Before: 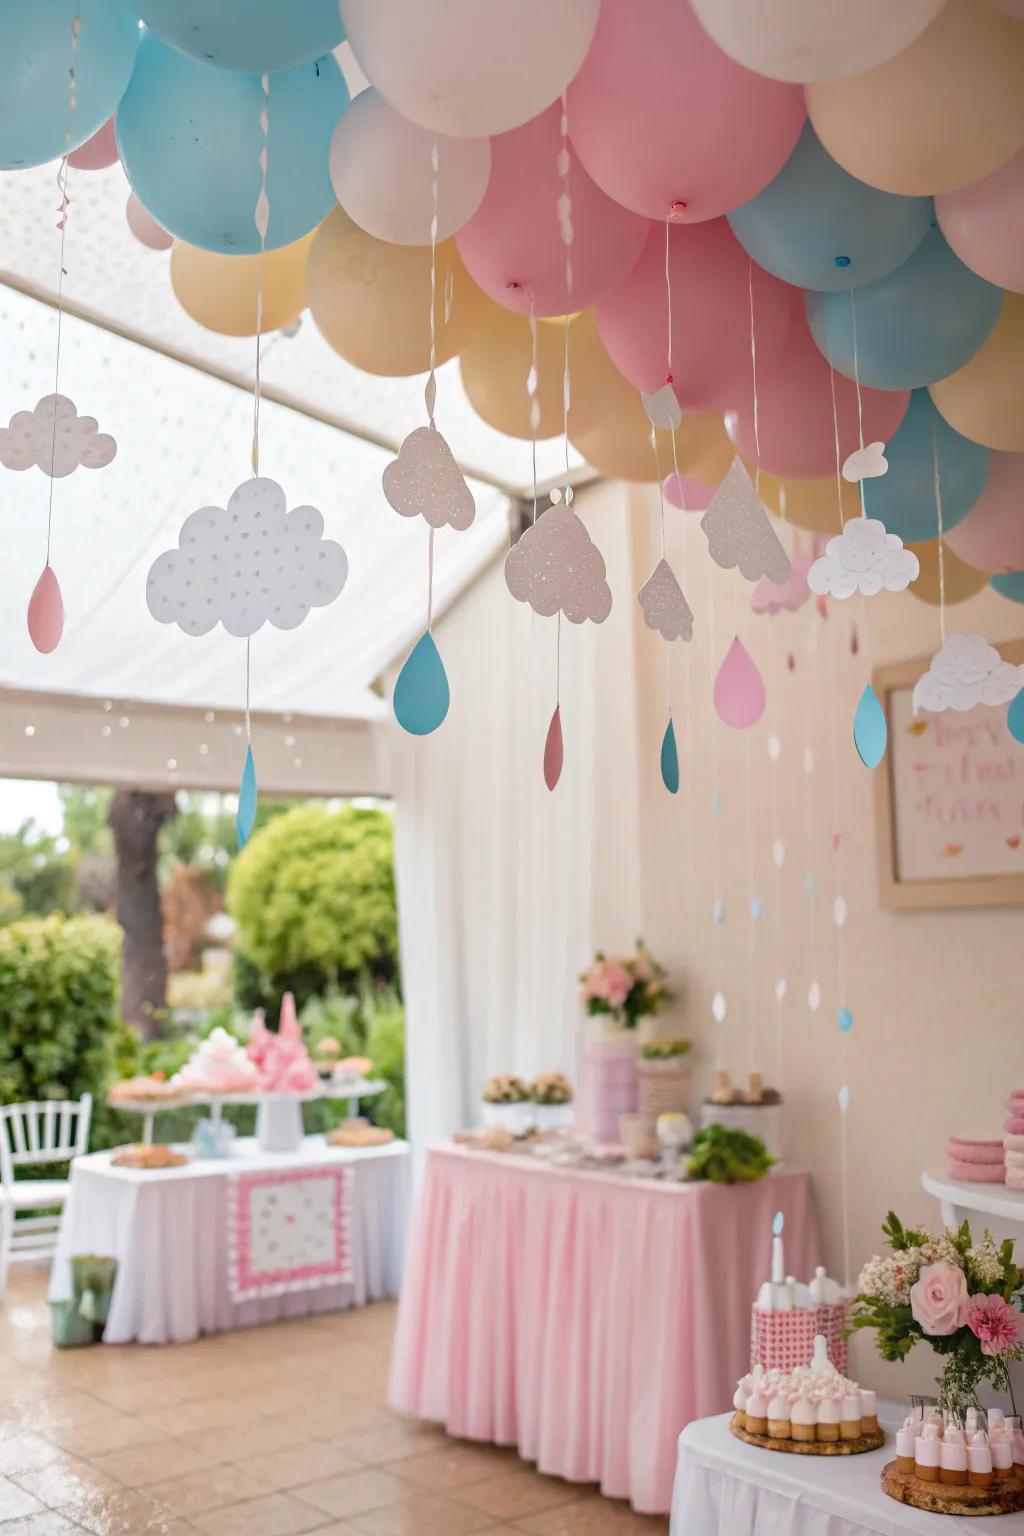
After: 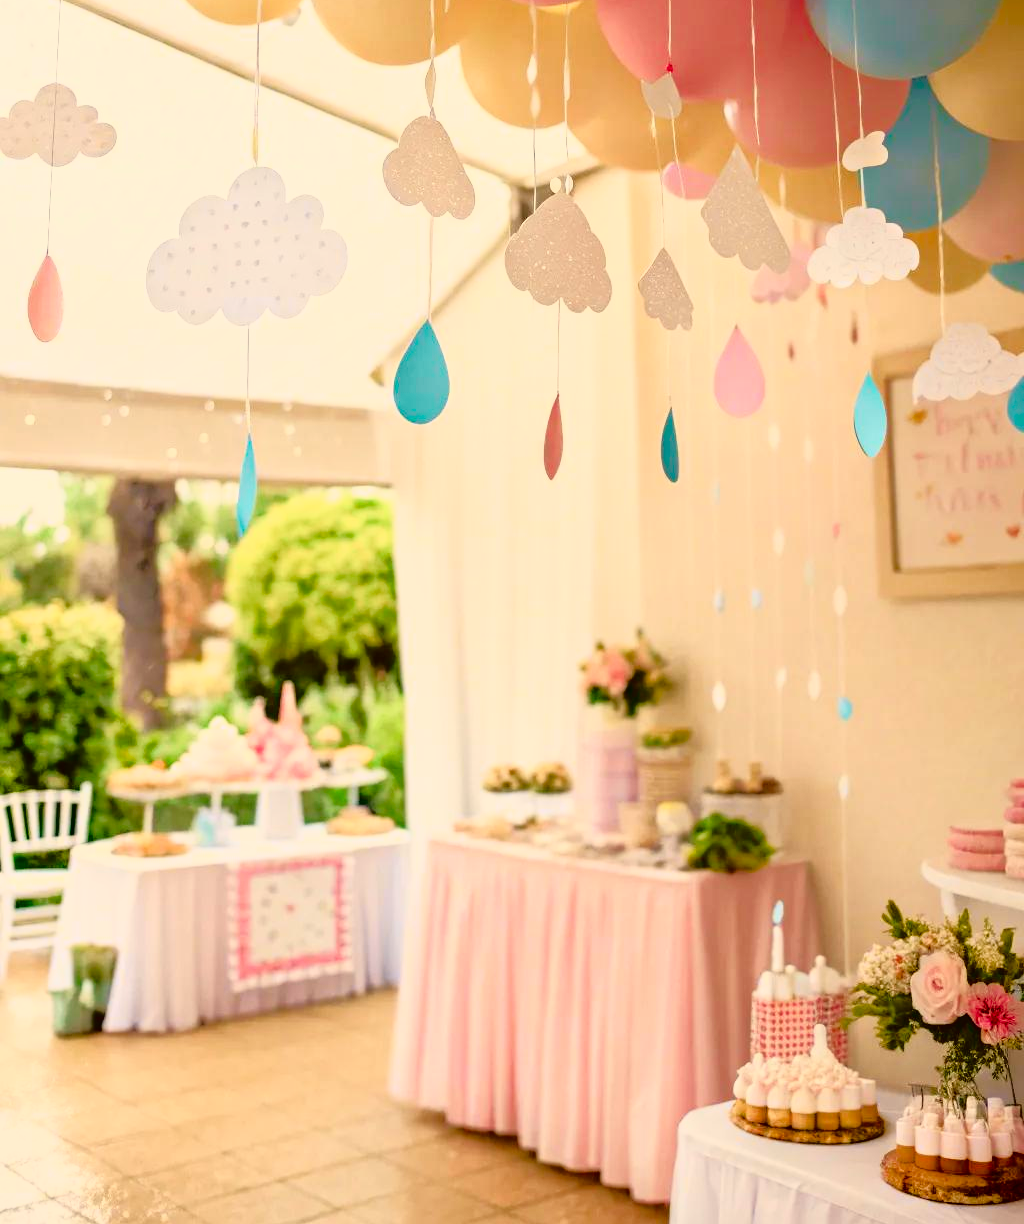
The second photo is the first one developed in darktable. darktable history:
tone curve: curves: ch0 [(0, 0.015) (0.091, 0.055) (0.184, 0.159) (0.304, 0.382) (0.492, 0.579) (0.628, 0.755) (0.832, 0.932) (0.984, 0.963)]; ch1 [(0, 0) (0.34, 0.235) (0.493, 0.5) (0.554, 0.56) (0.764, 0.815) (1, 1)]; ch2 [(0, 0) (0.44, 0.458) (0.476, 0.477) (0.542, 0.586) (0.674, 0.724) (1, 1)], color space Lab, independent channels, preserve colors none
color balance rgb: power › luminance -3.978%, power › chroma 0.579%, power › hue 43.55°, highlights gain › chroma 2.99%, highlights gain › hue 76.15°, perceptual saturation grading › global saturation 20%, perceptual saturation grading › highlights -49.782%, perceptual saturation grading › shadows 25.59%, global vibrance 25.25%
crop and rotate: top 20.297%
color correction: highlights b* 0.041, saturation 1.1
